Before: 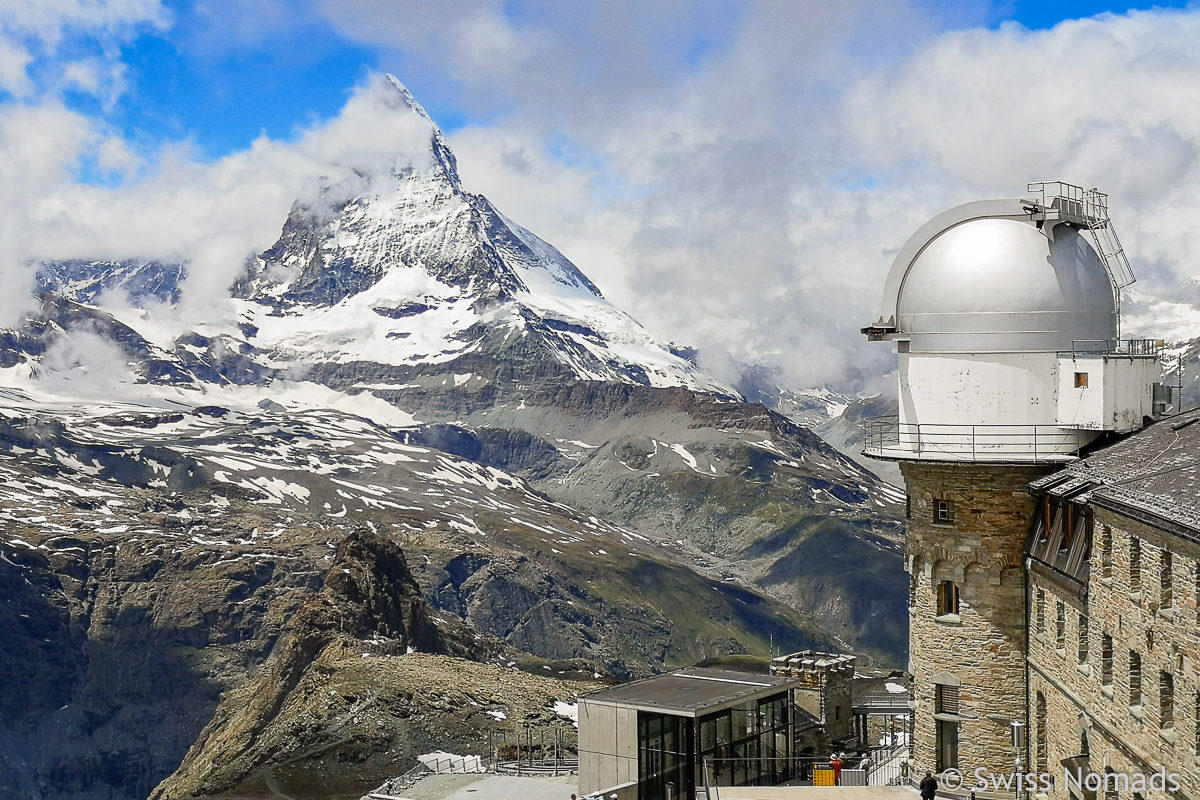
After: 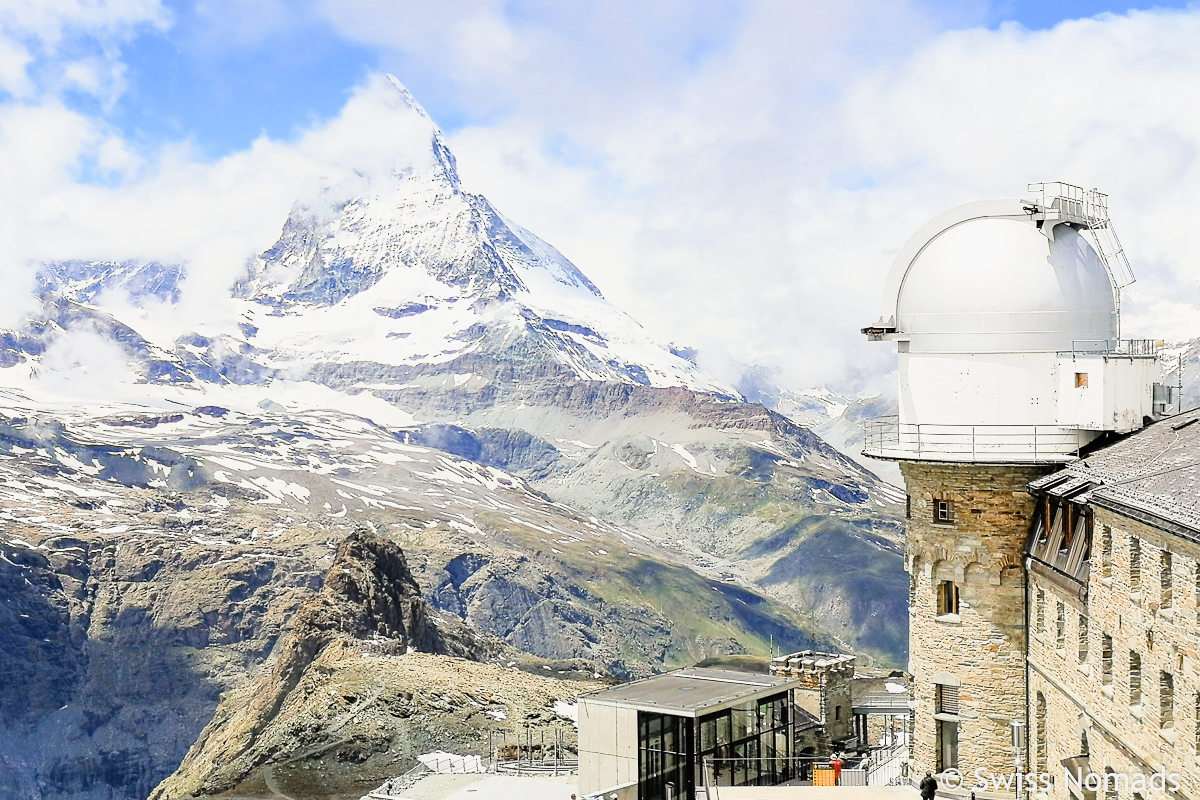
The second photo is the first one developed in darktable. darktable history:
exposure: black level correction 0, exposure 1.296 EV, compensate exposure bias true, compensate highlight preservation false
tone equalizer: -8 EV -0.771 EV, -7 EV -0.731 EV, -6 EV -0.618 EV, -5 EV -0.405 EV, -3 EV 0.391 EV, -2 EV 0.6 EV, -1 EV 0.693 EV, +0 EV 0.726 EV
filmic rgb: black relative exposure -16 EV, white relative exposure 6.15 EV, hardness 5.22, enable highlight reconstruction true
local contrast: mode bilateral grid, contrast 99, coarseness 100, detail 91%, midtone range 0.2
